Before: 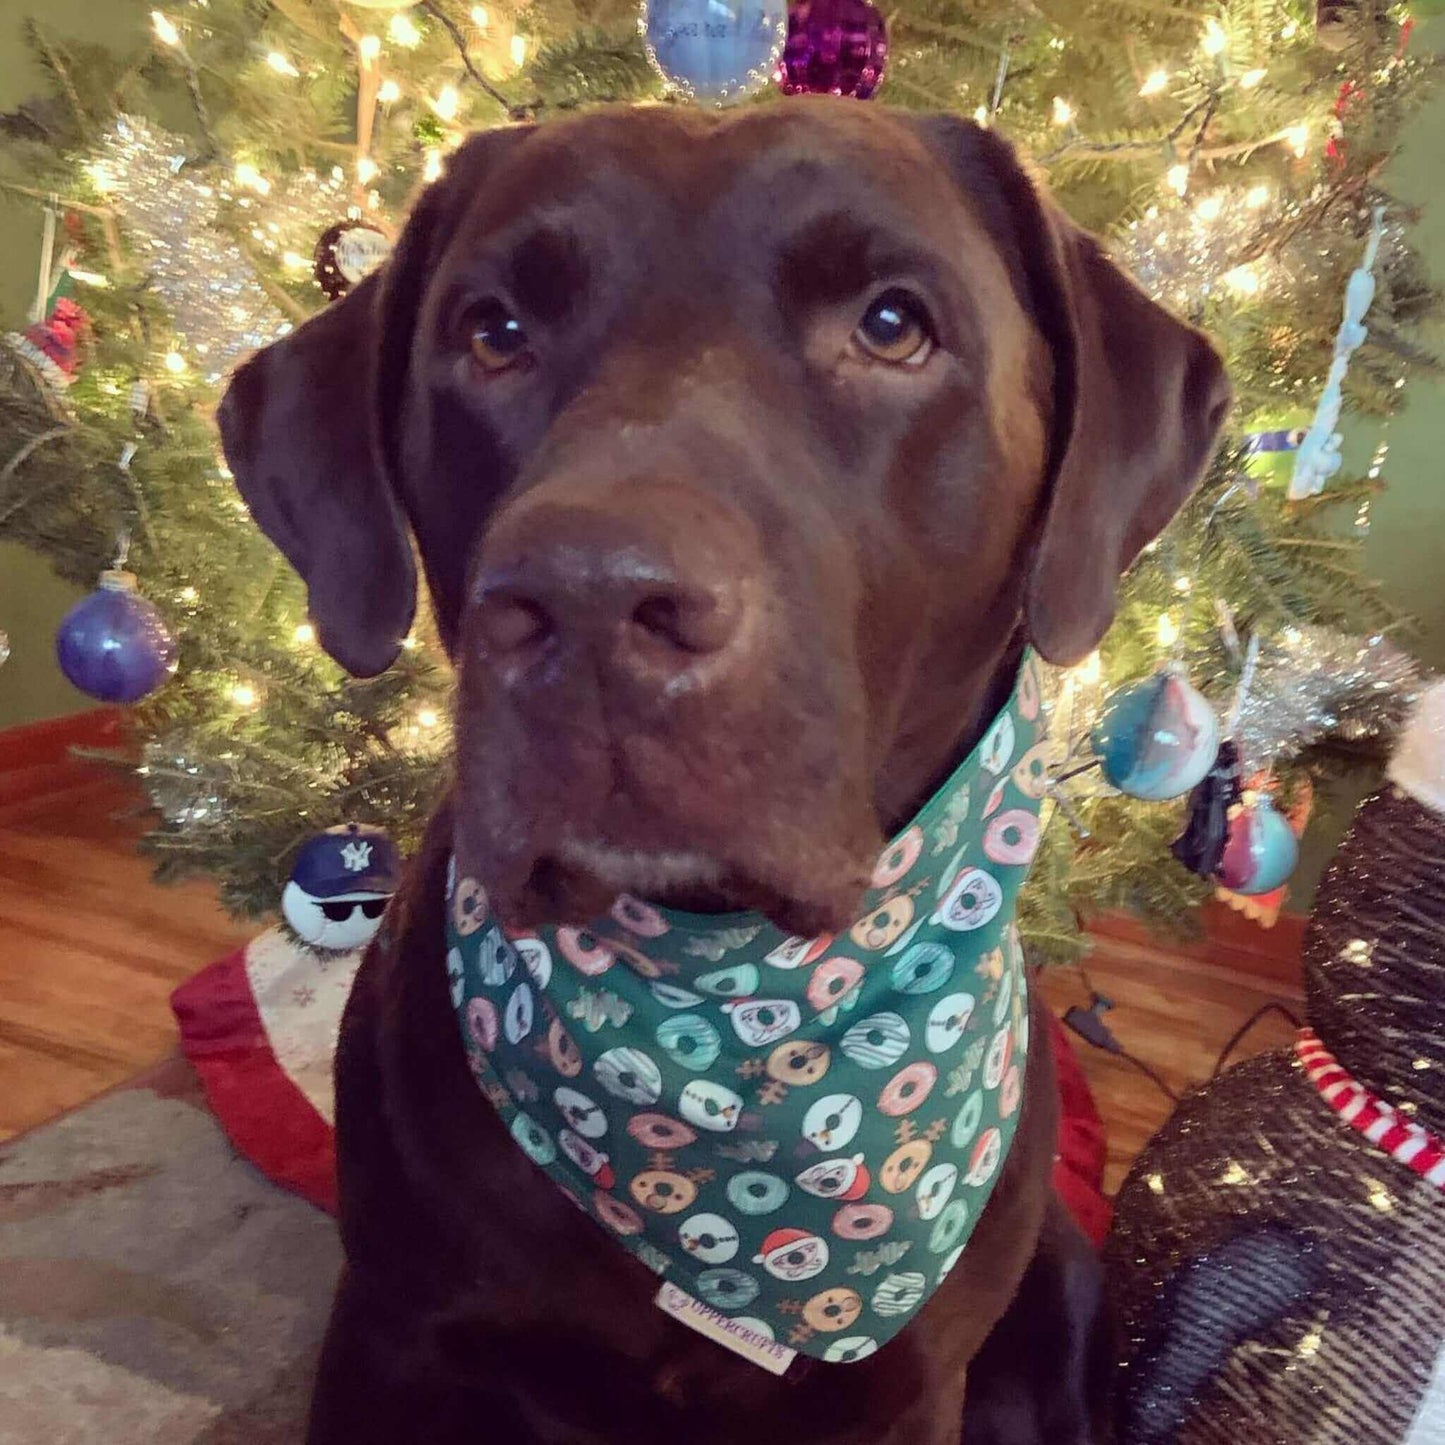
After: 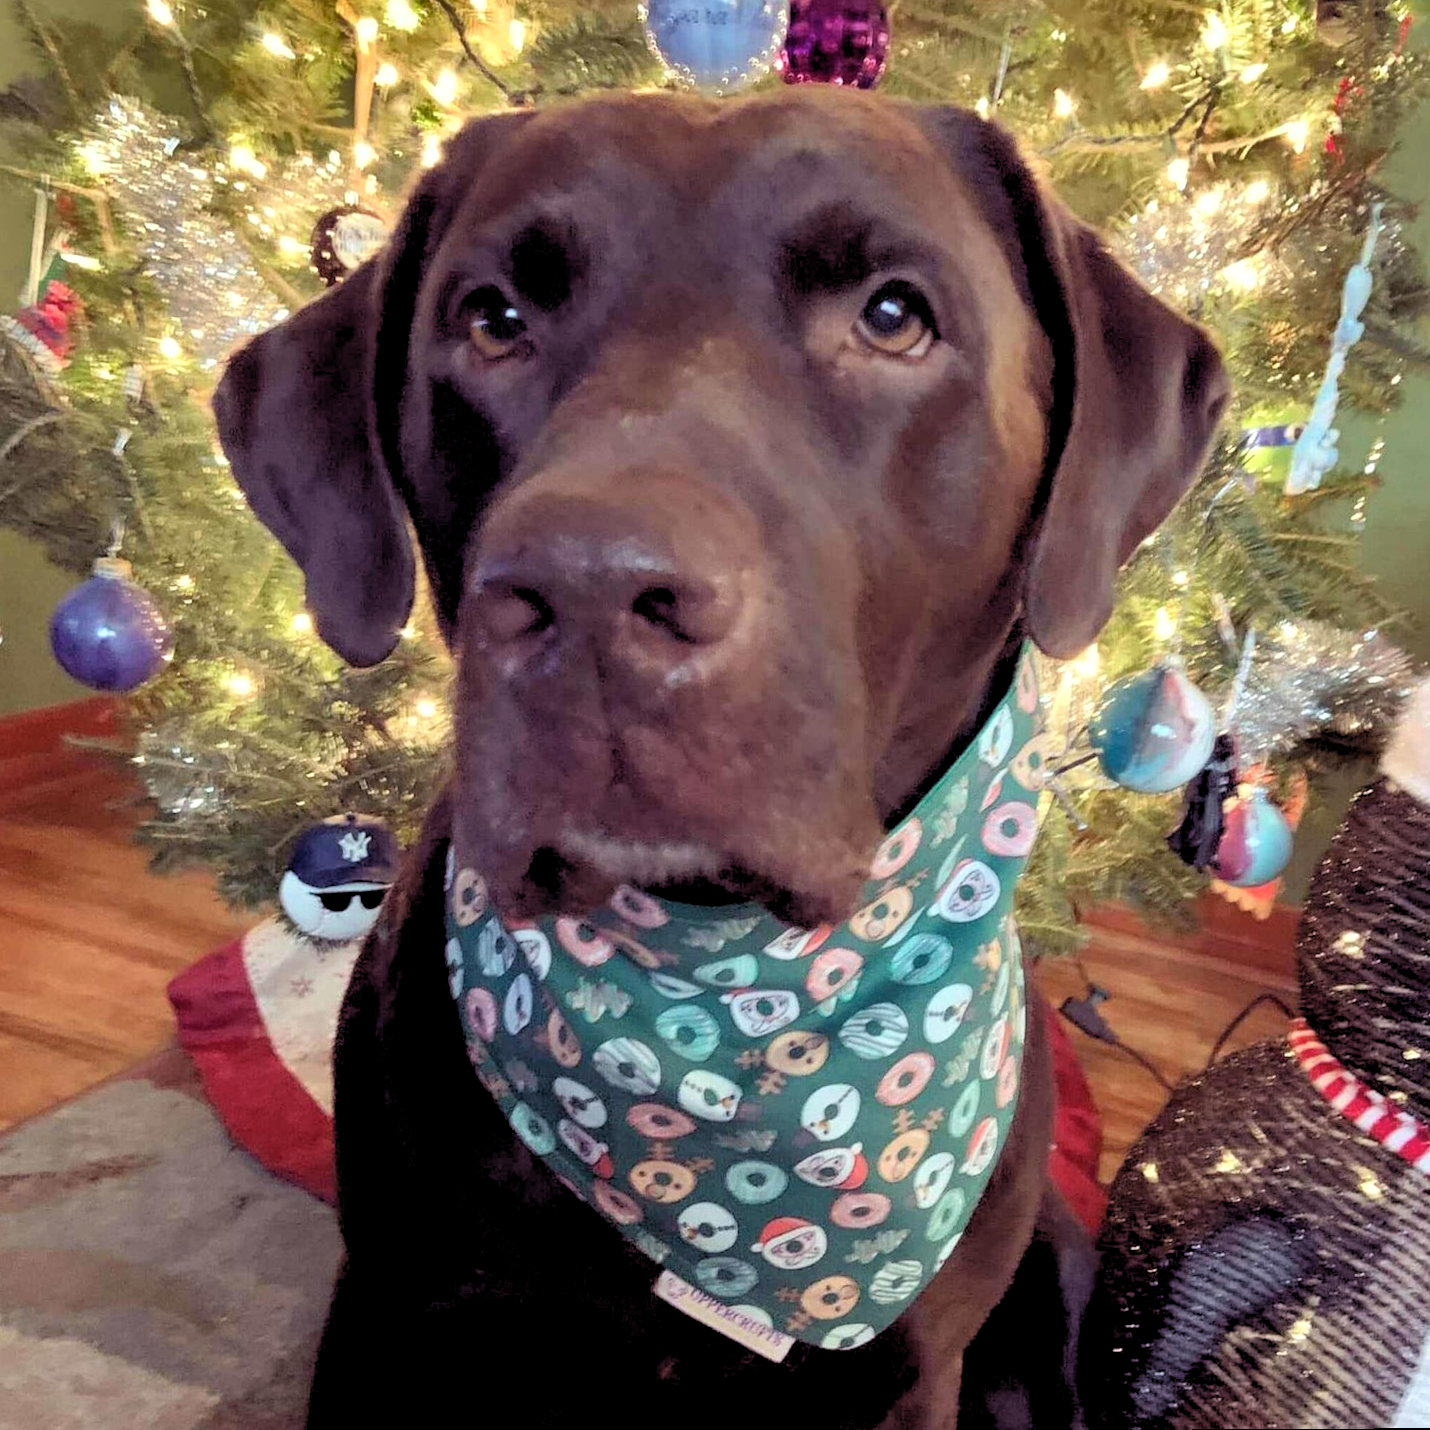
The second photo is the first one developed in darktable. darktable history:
rotate and perspective: rotation 0.174°, lens shift (vertical) 0.013, lens shift (horizontal) 0.019, shear 0.001, automatic cropping original format, crop left 0.007, crop right 0.991, crop top 0.016, crop bottom 0.997
contrast brightness saturation: contrast 0.05, brightness 0.06, saturation 0.01
rgb levels: levels [[0.01, 0.419, 0.839], [0, 0.5, 1], [0, 0.5, 1]]
shadows and highlights: shadows 19.13, highlights -83.41, soften with gaussian
